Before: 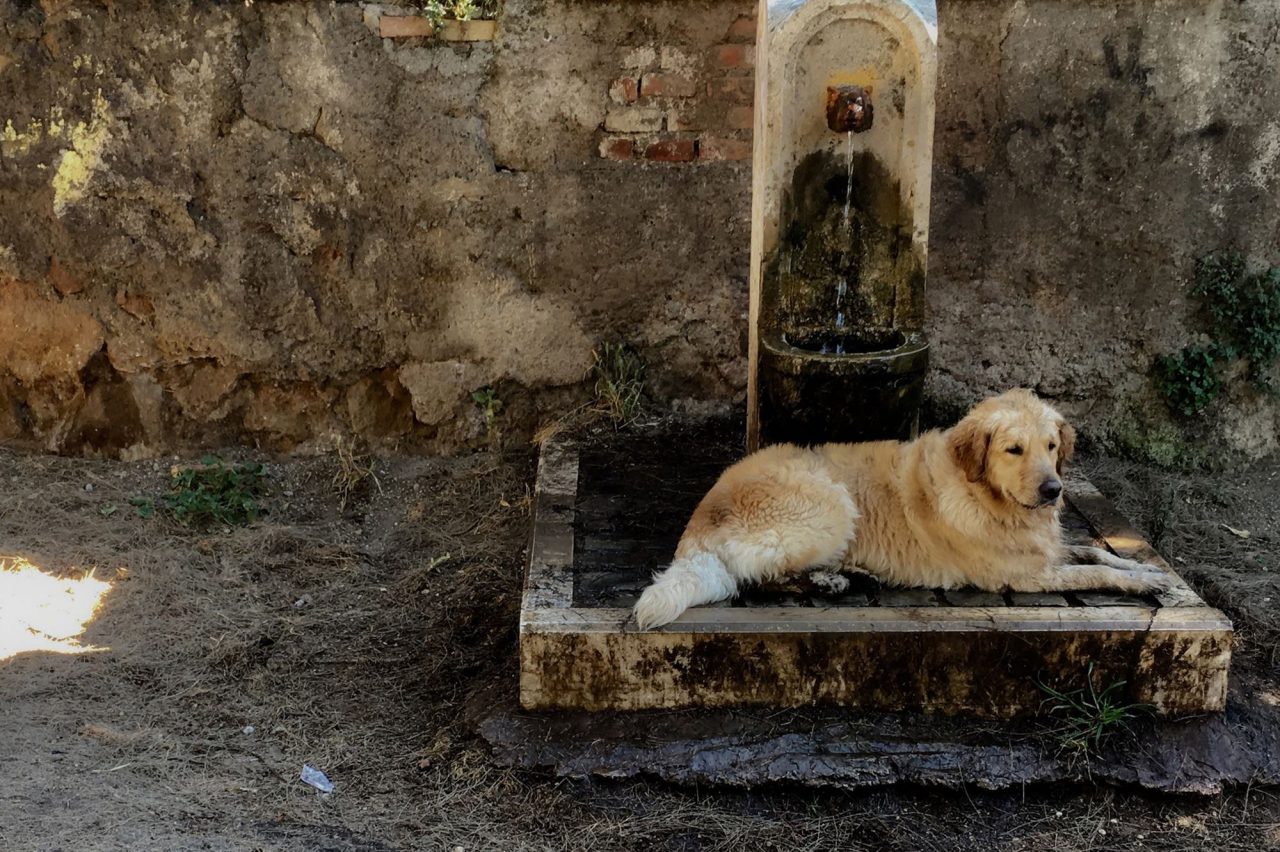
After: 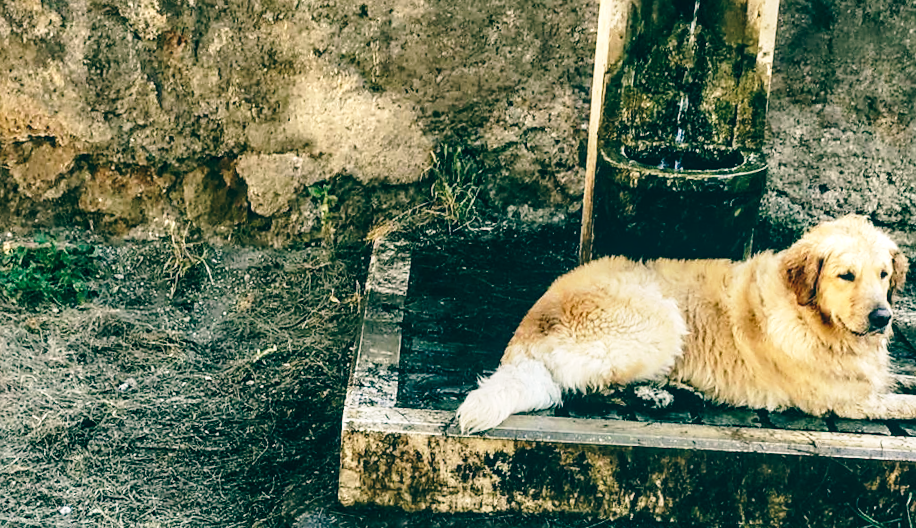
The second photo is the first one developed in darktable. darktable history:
crop and rotate: angle -3.37°, left 9.79%, top 20.73%, right 12.42%, bottom 11.82%
sharpen: radius 1.458, amount 0.398, threshold 1.271
base curve: curves: ch0 [(0, 0) (0.028, 0.03) (0.121, 0.232) (0.46, 0.748) (0.859, 0.968) (1, 1)], preserve colors none
exposure: black level correction 0, exposure 1 EV, compensate exposure bias true, compensate highlight preservation false
local contrast: on, module defaults
color balance: lift [1.005, 0.99, 1.007, 1.01], gamma [1, 0.979, 1.011, 1.021], gain [0.923, 1.098, 1.025, 0.902], input saturation 90.45%, contrast 7.73%, output saturation 105.91%
